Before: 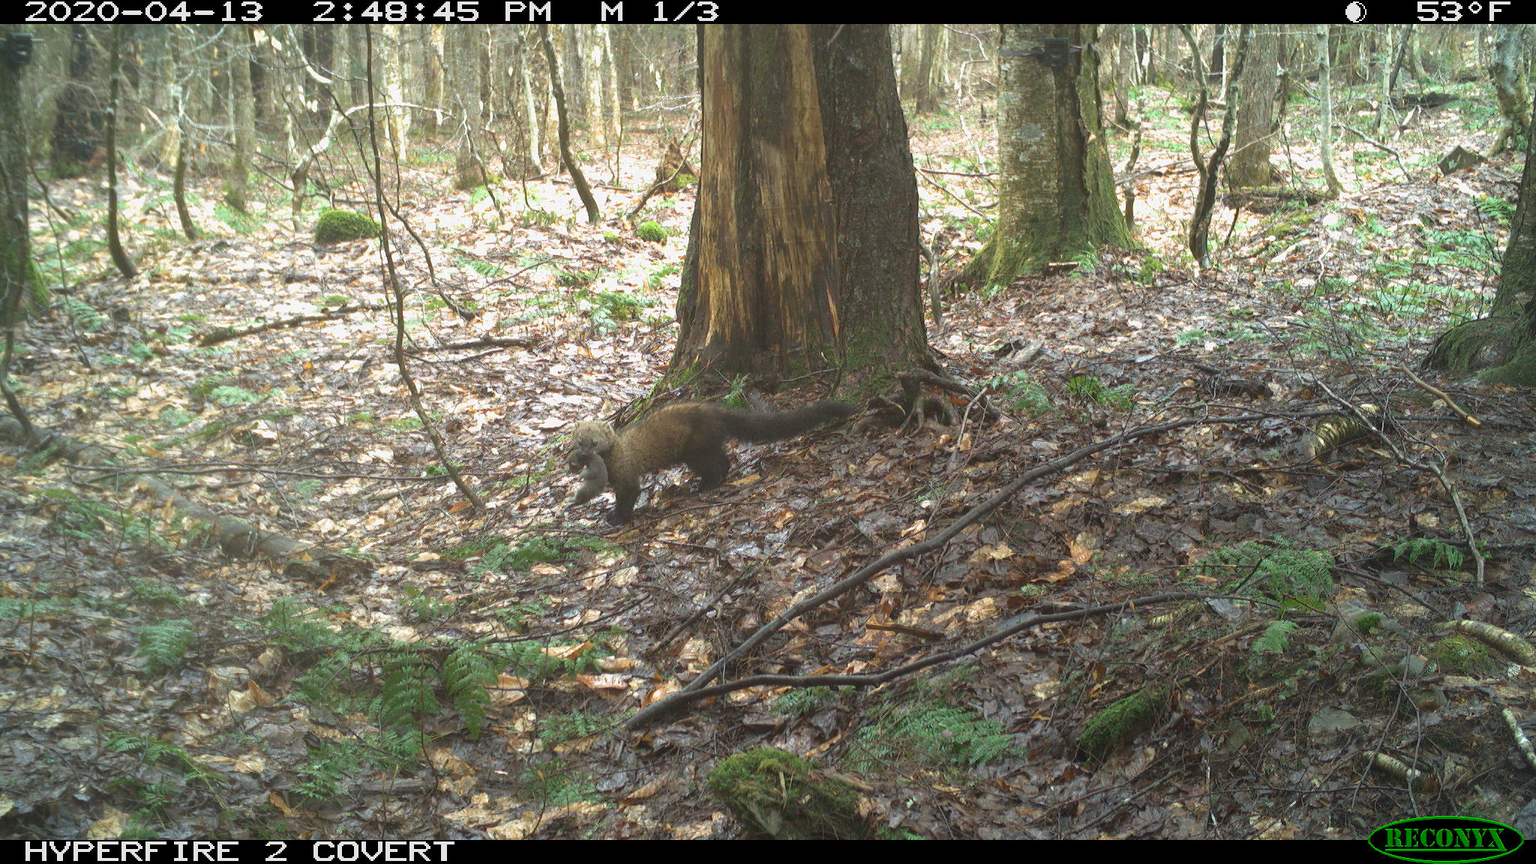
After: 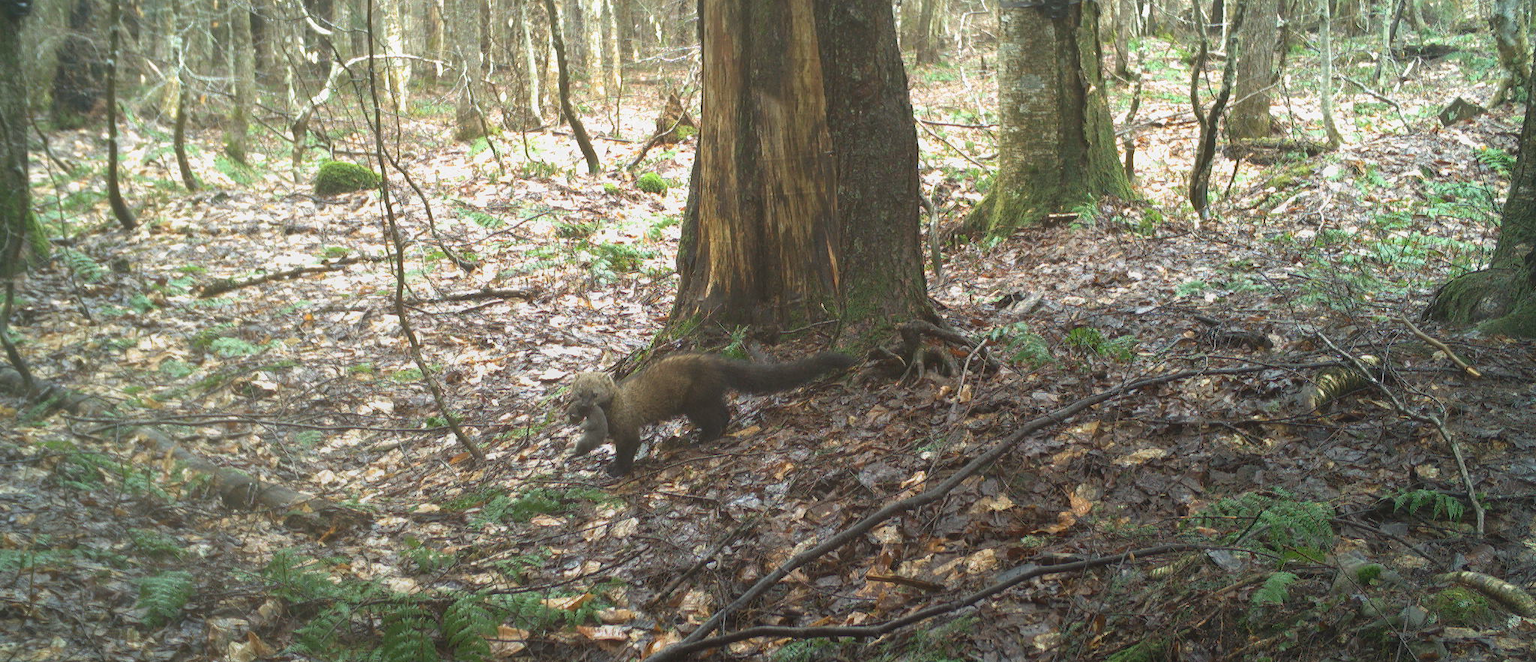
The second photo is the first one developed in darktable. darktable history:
crop: top 5.667%, bottom 17.637%
graduated density: rotation -180°, offset 27.42
